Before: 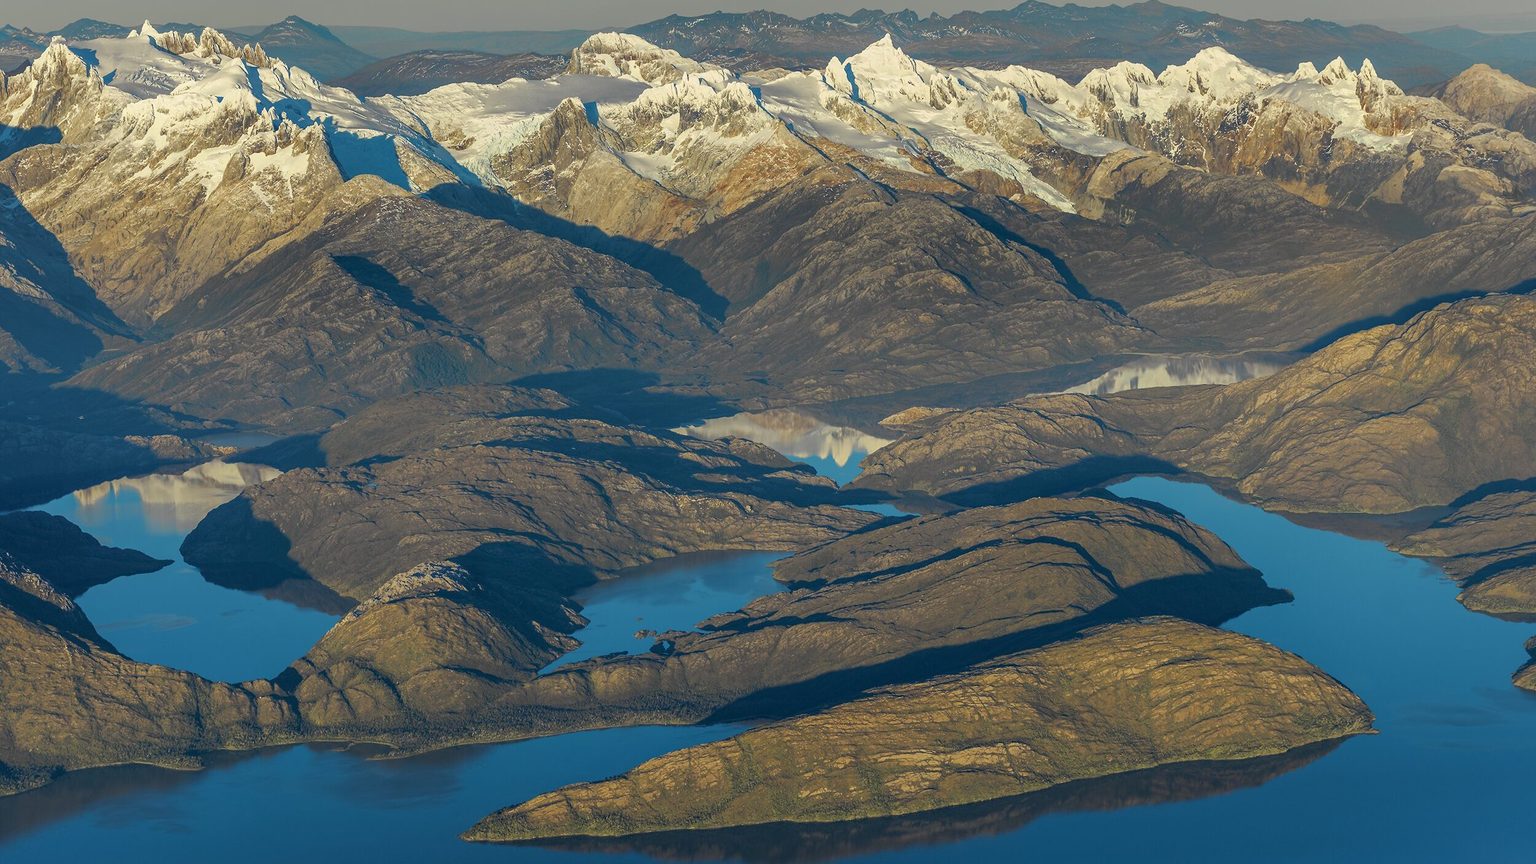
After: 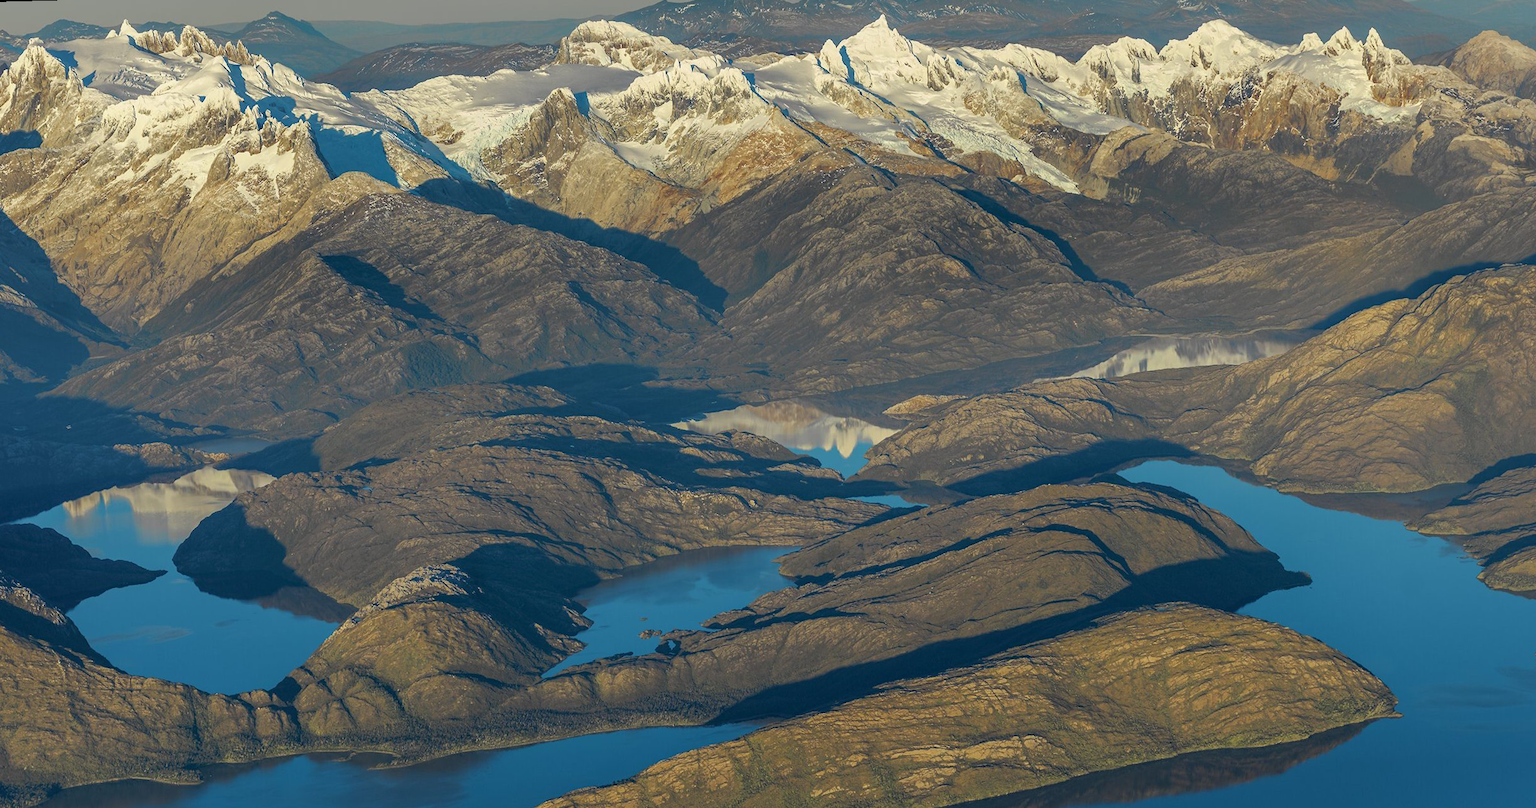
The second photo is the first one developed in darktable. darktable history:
crop: top 0.448%, right 0.264%, bottom 5.045%
rotate and perspective: rotation -1.42°, crop left 0.016, crop right 0.984, crop top 0.035, crop bottom 0.965
